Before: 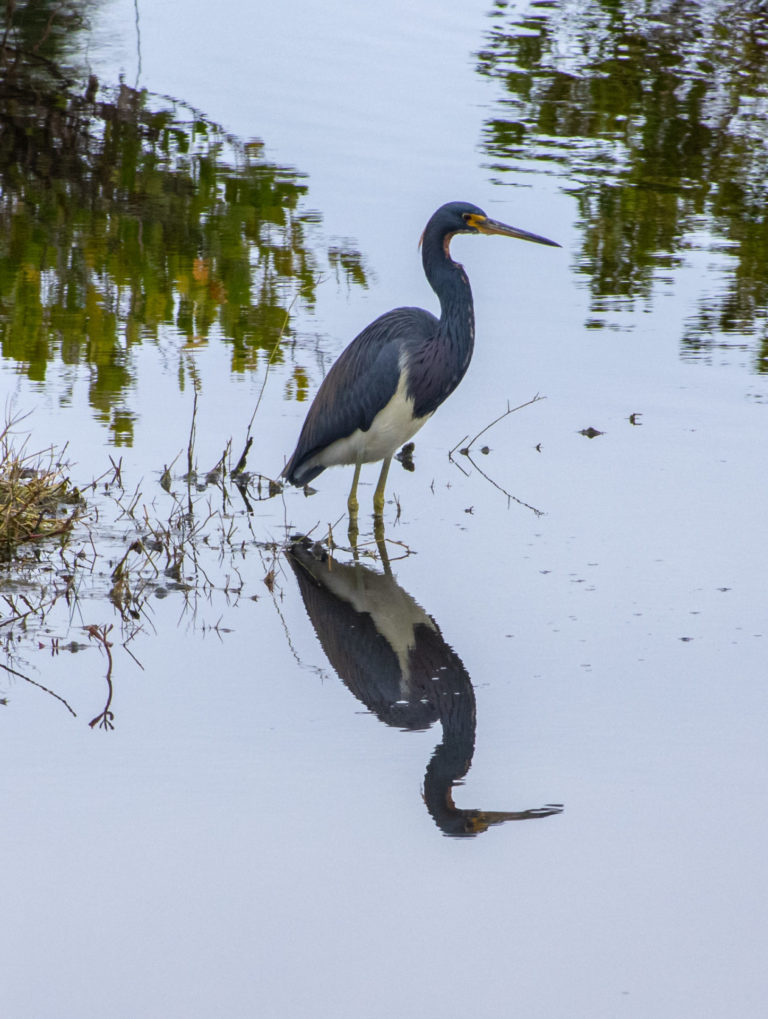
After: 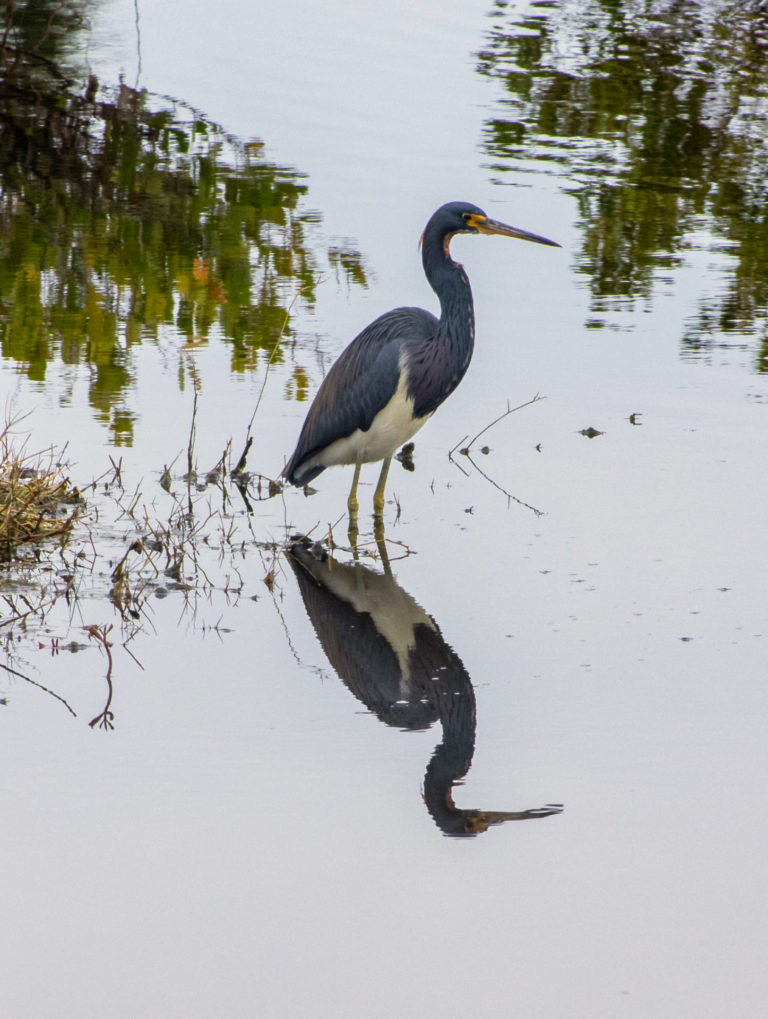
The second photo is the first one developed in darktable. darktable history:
exposure: black level correction 0.001, exposure 0.191 EV, compensate highlight preservation false
filmic rgb: black relative exposure -11.35 EV, white relative exposure 3.22 EV, hardness 6.76, color science v6 (2022)
tone equalizer: on, module defaults
white balance: red 1.045, blue 0.932
